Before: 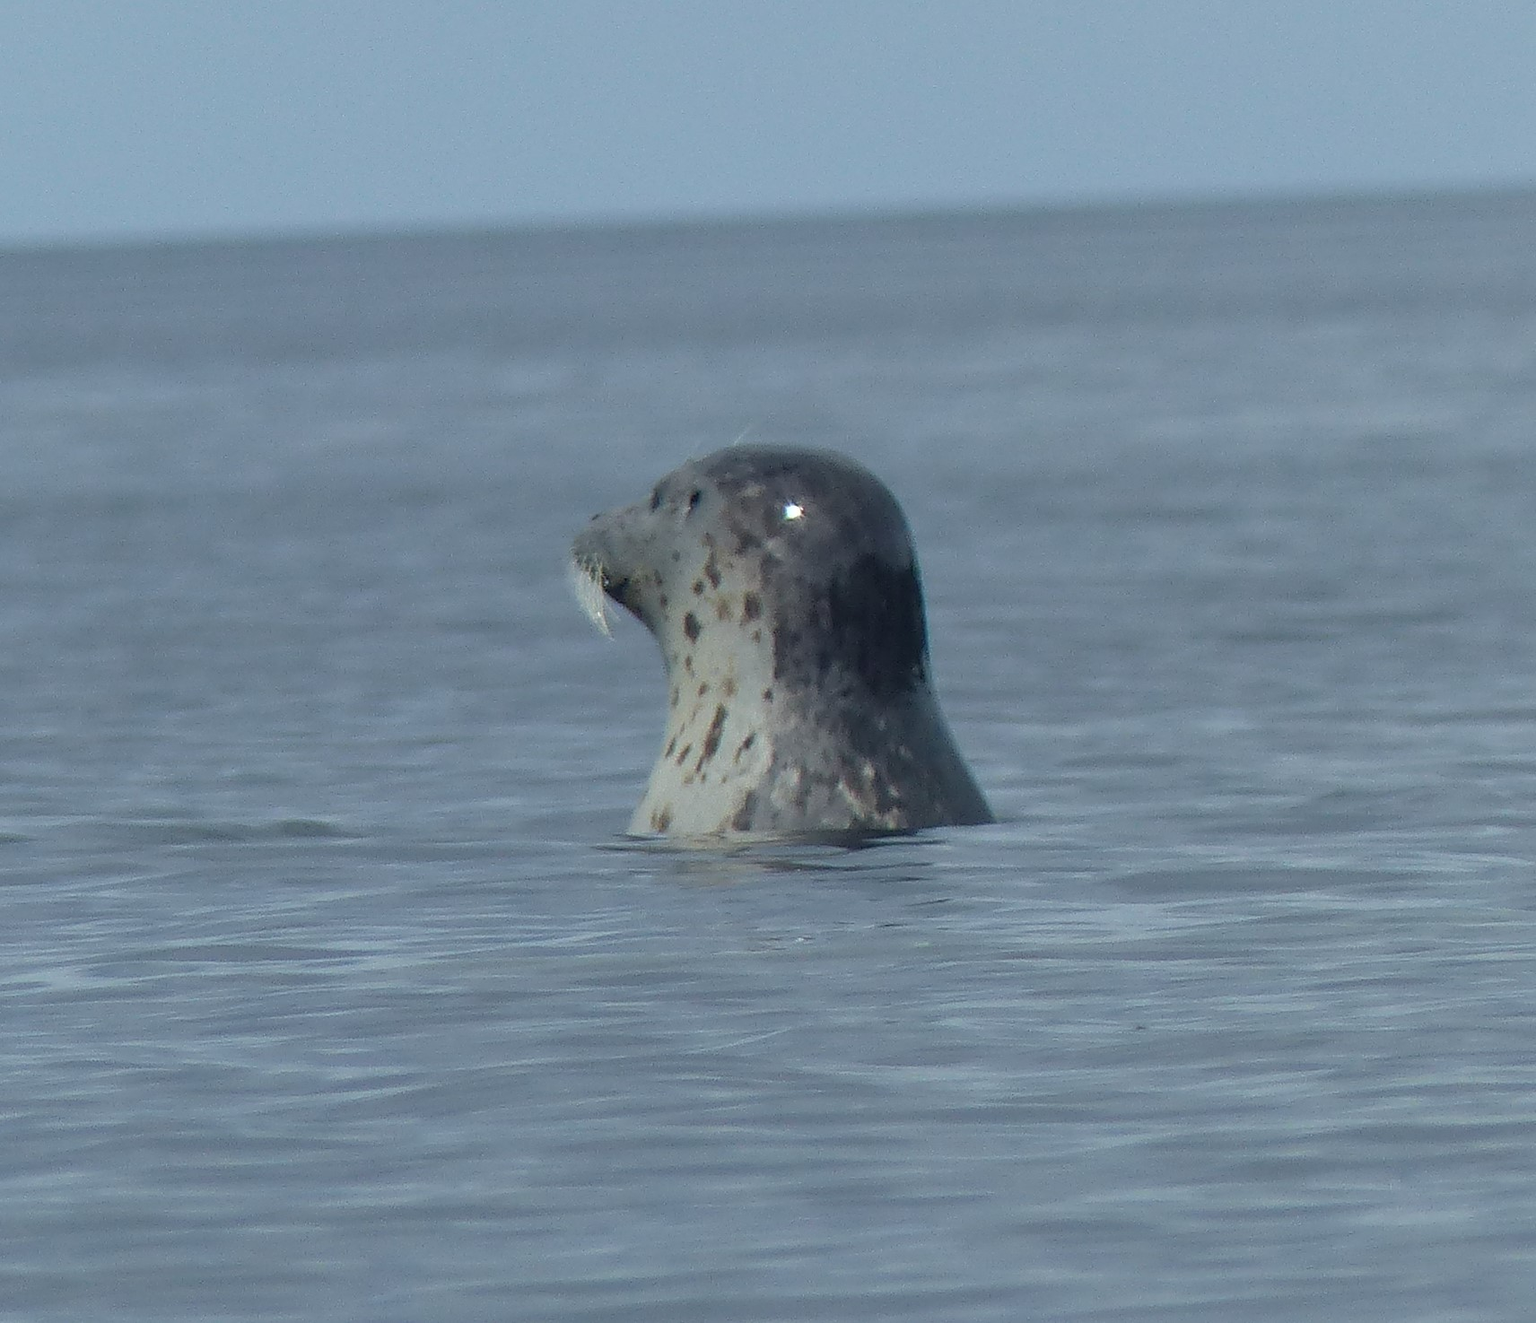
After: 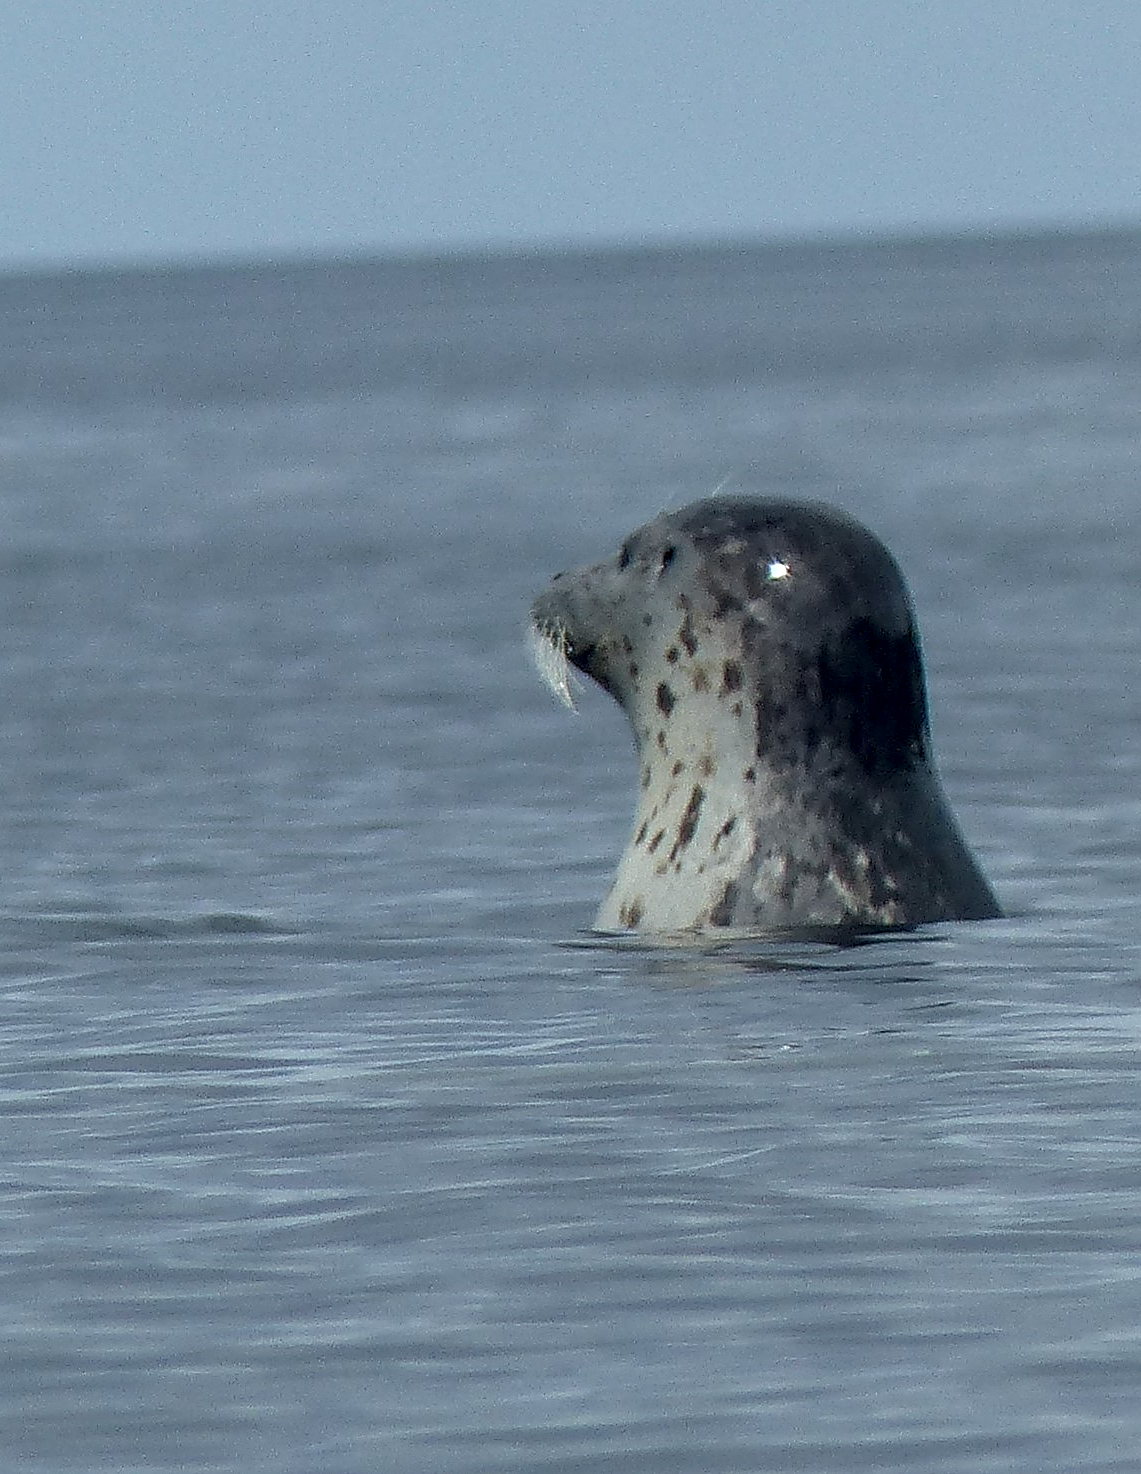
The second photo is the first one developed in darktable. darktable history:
sharpen: on, module defaults
local contrast: detail 150%
crop and rotate: left 6.234%, right 27.081%
